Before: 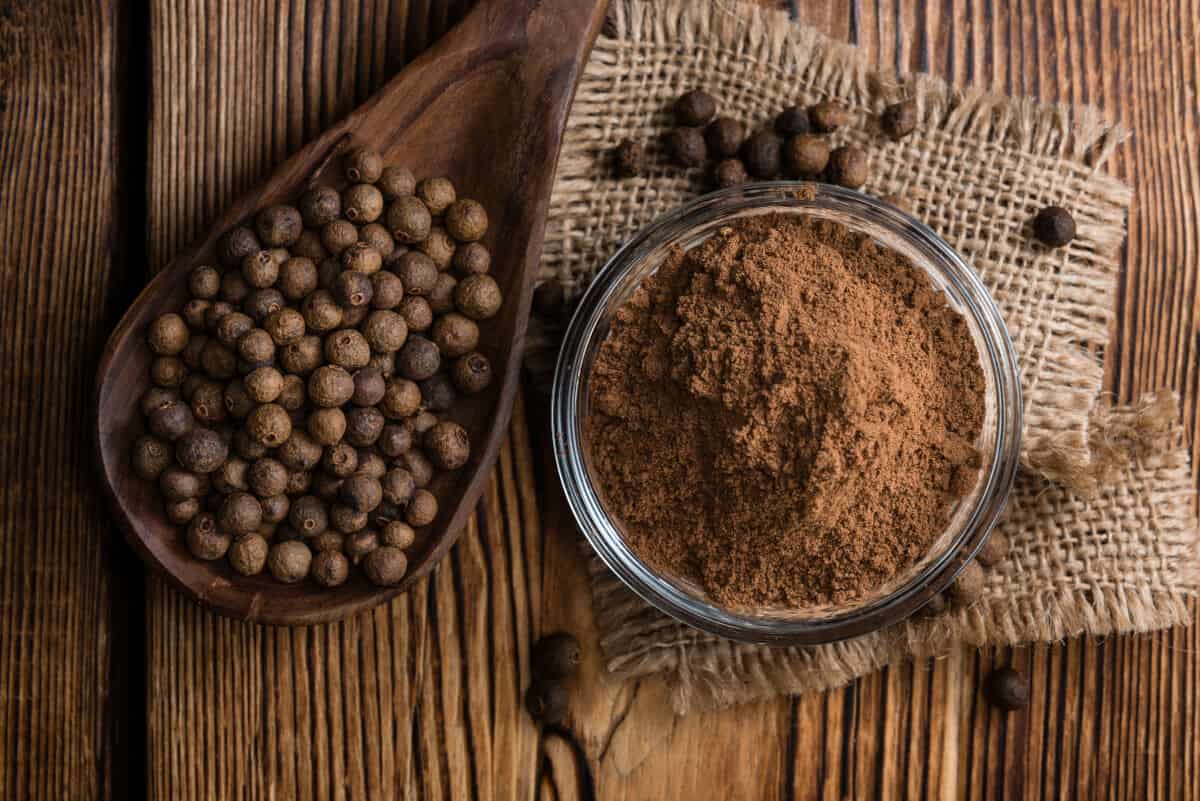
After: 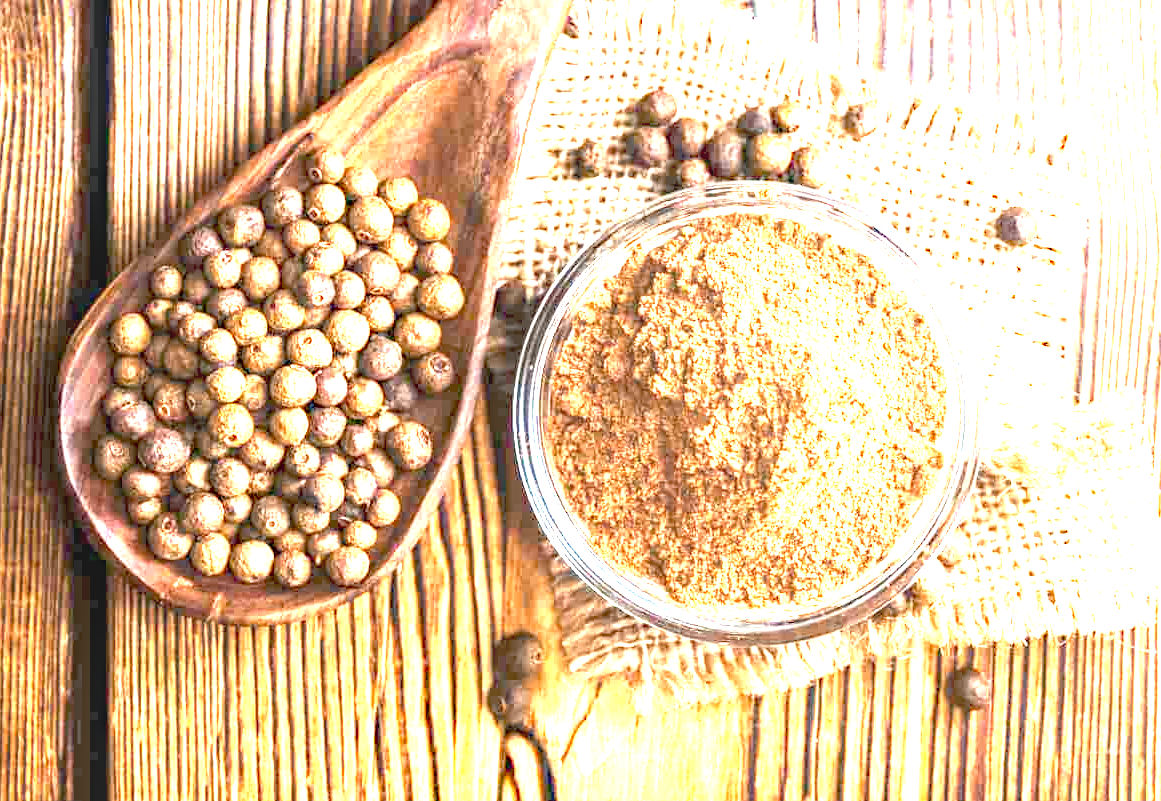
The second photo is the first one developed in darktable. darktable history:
local contrast: detail 110%
haze removal: compatibility mode true, adaptive false
exposure: black level correction 0, exposure 4 EV, compensate exposure bias true, compensate highlight preservation false
crop and rotate: left 3.238%
